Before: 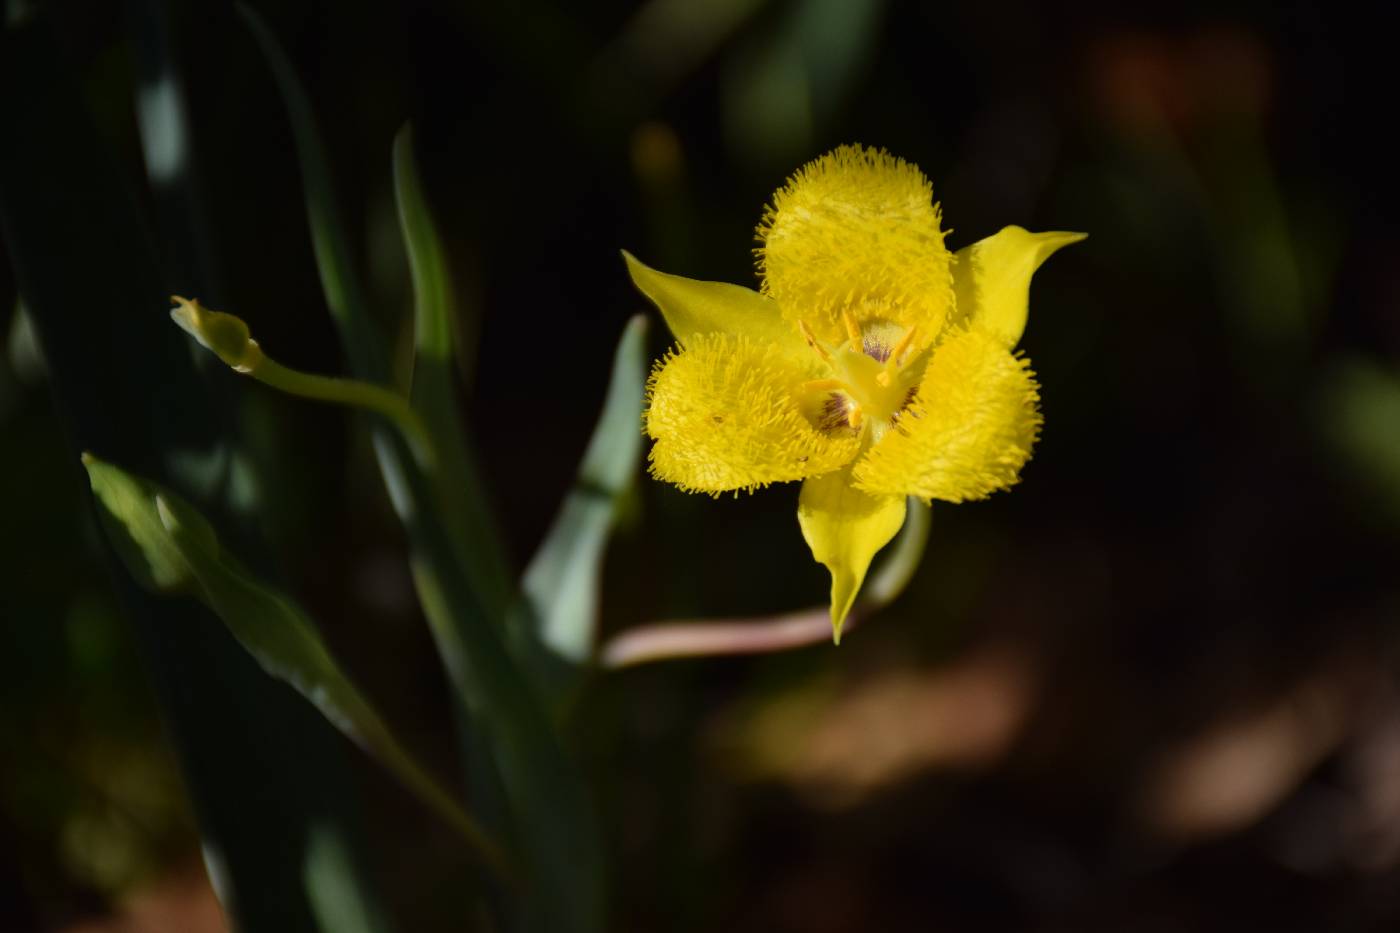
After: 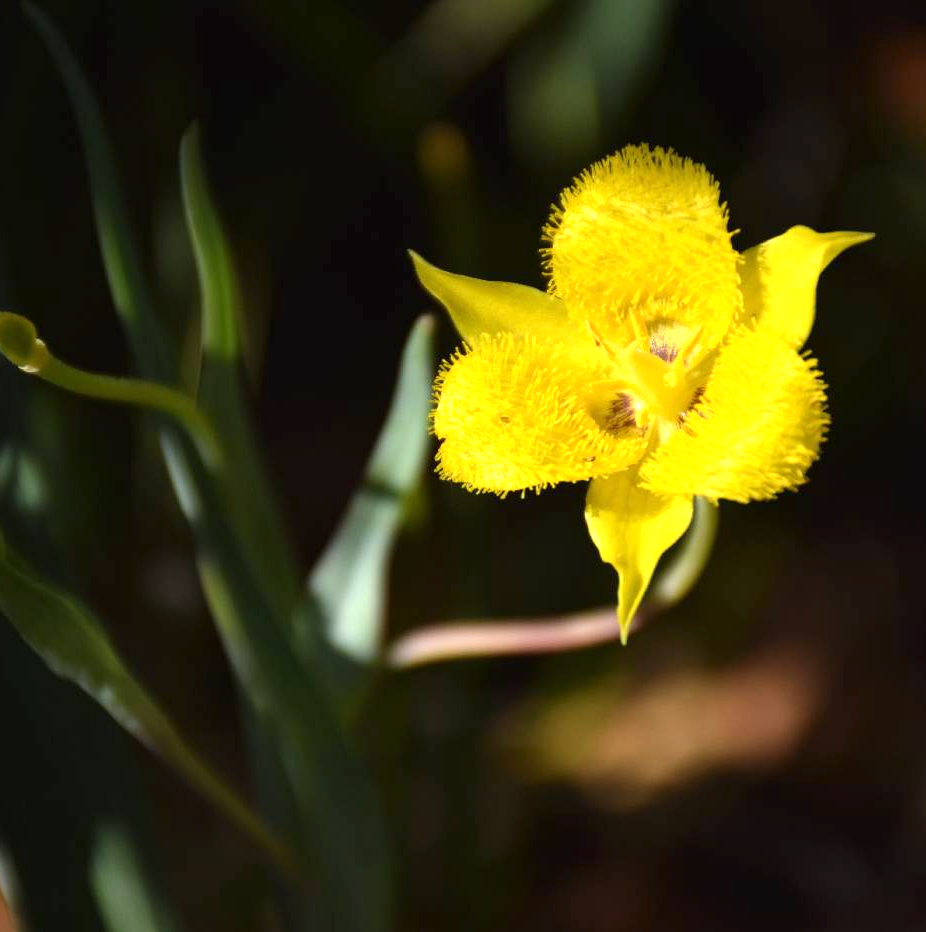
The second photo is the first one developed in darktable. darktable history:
crop and rotate: left 15.24%, right 18.561%
exposure: black level correction 0, exposure 0.889 EV, compensate highlight preservation false
